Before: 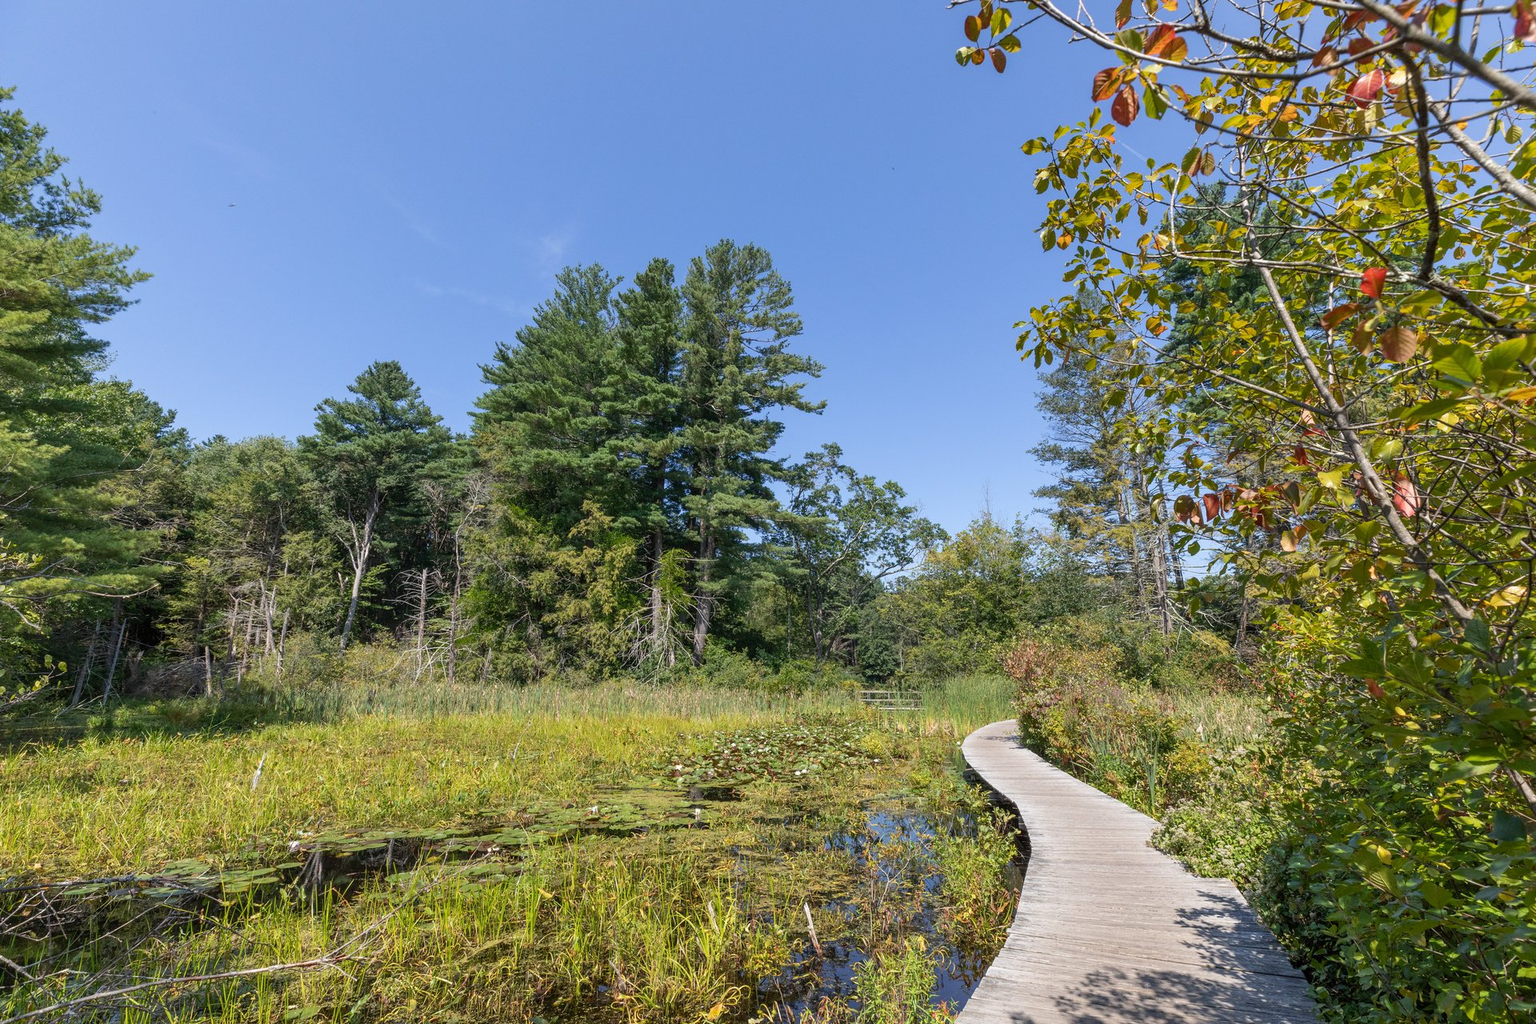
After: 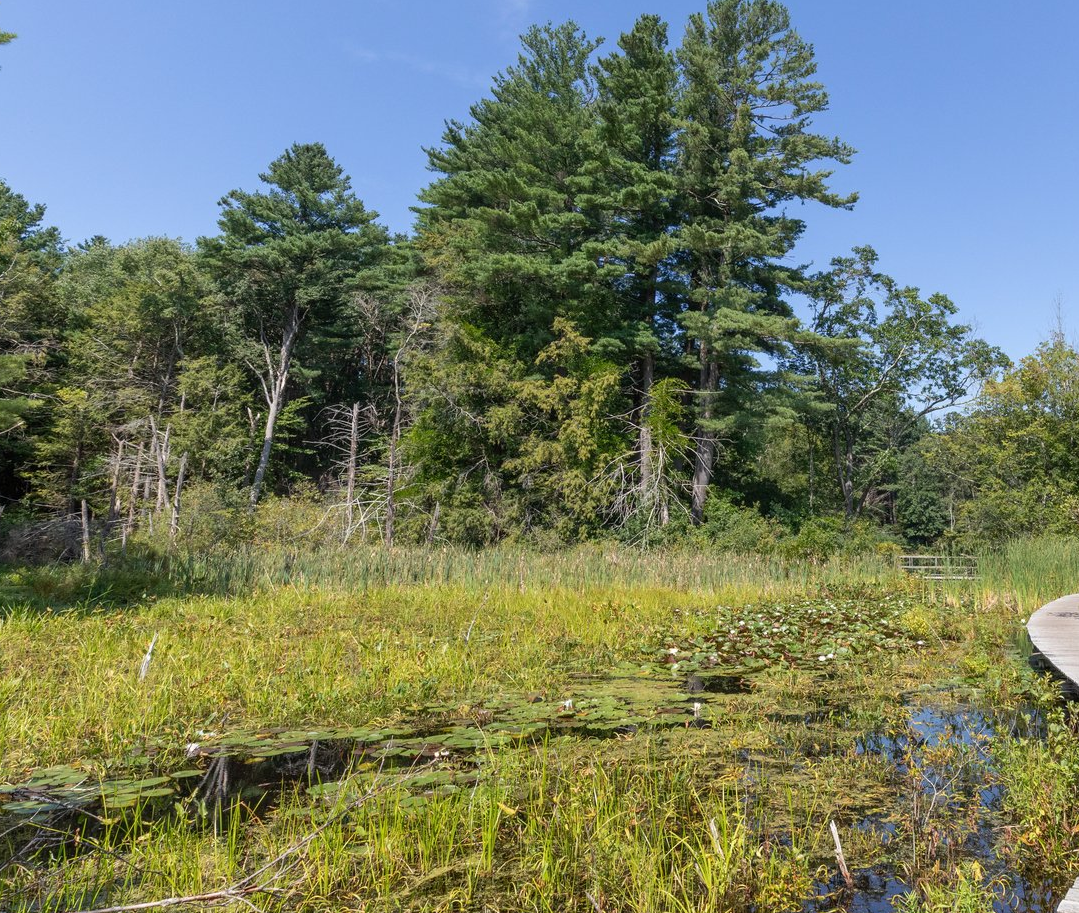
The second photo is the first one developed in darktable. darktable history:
crop: left 9.158%, top 24.082%, right 34.594%, bottom 4.58%
